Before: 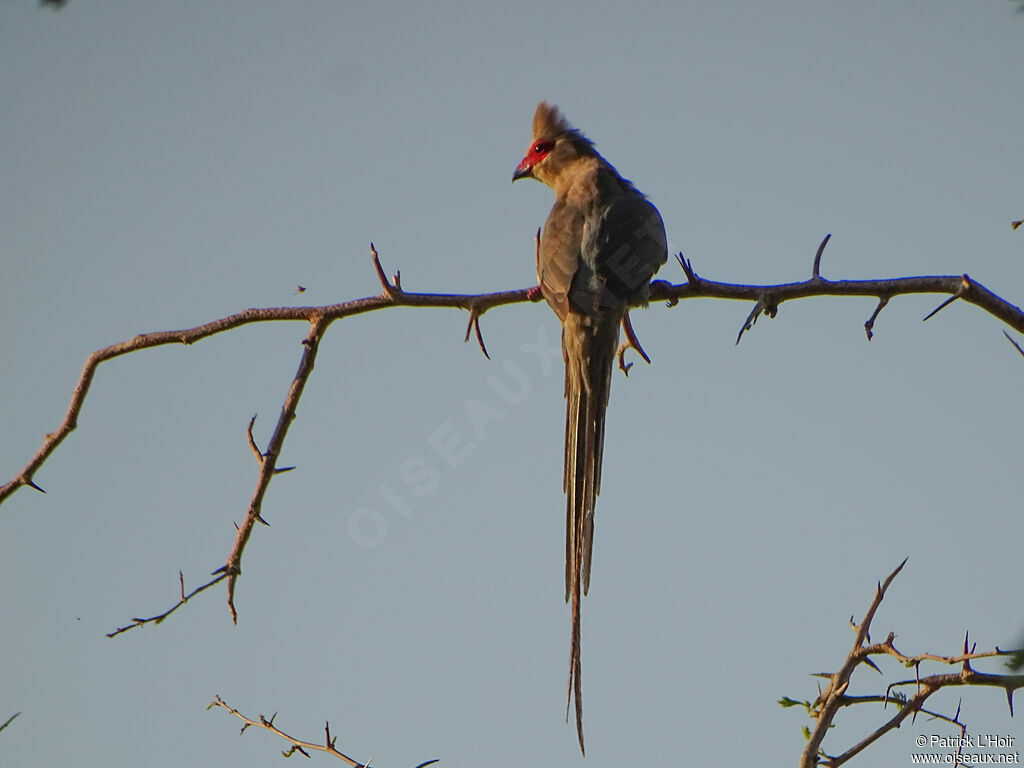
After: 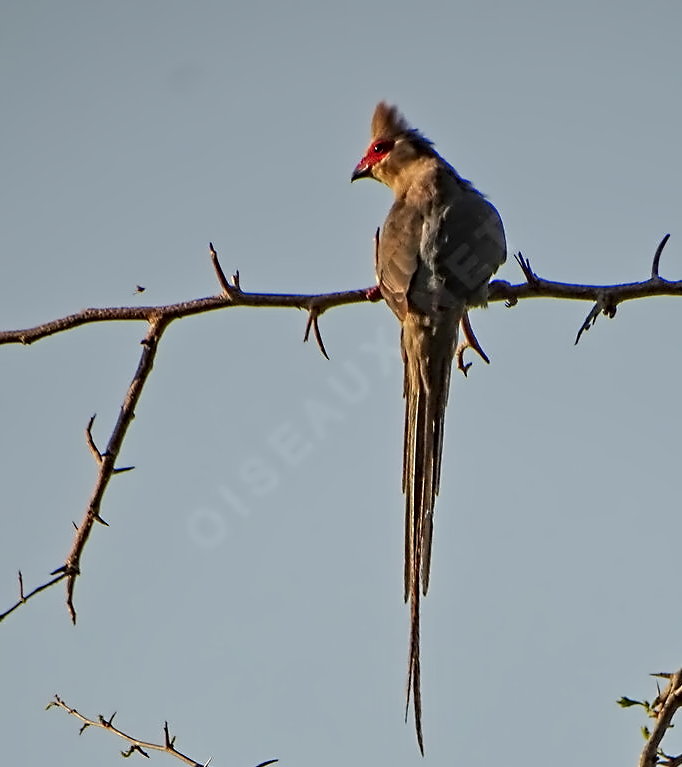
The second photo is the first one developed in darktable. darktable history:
crop and rotate: left 15.754%, right 17.579%
exposure: exposure 0.161 EV, compensate highlight preservation false
contrast equalizer: octaves 7, y [[0.5, 0.542, 0.583, 0.625, 0.667, 0.708], [0.5 ×6], [0.5 ×6], [0, 0.033, 0.067, 0.1, 0.133, 0.167], [0, 0.05, 0.1, 0.15, 0.2, 0.25]]
